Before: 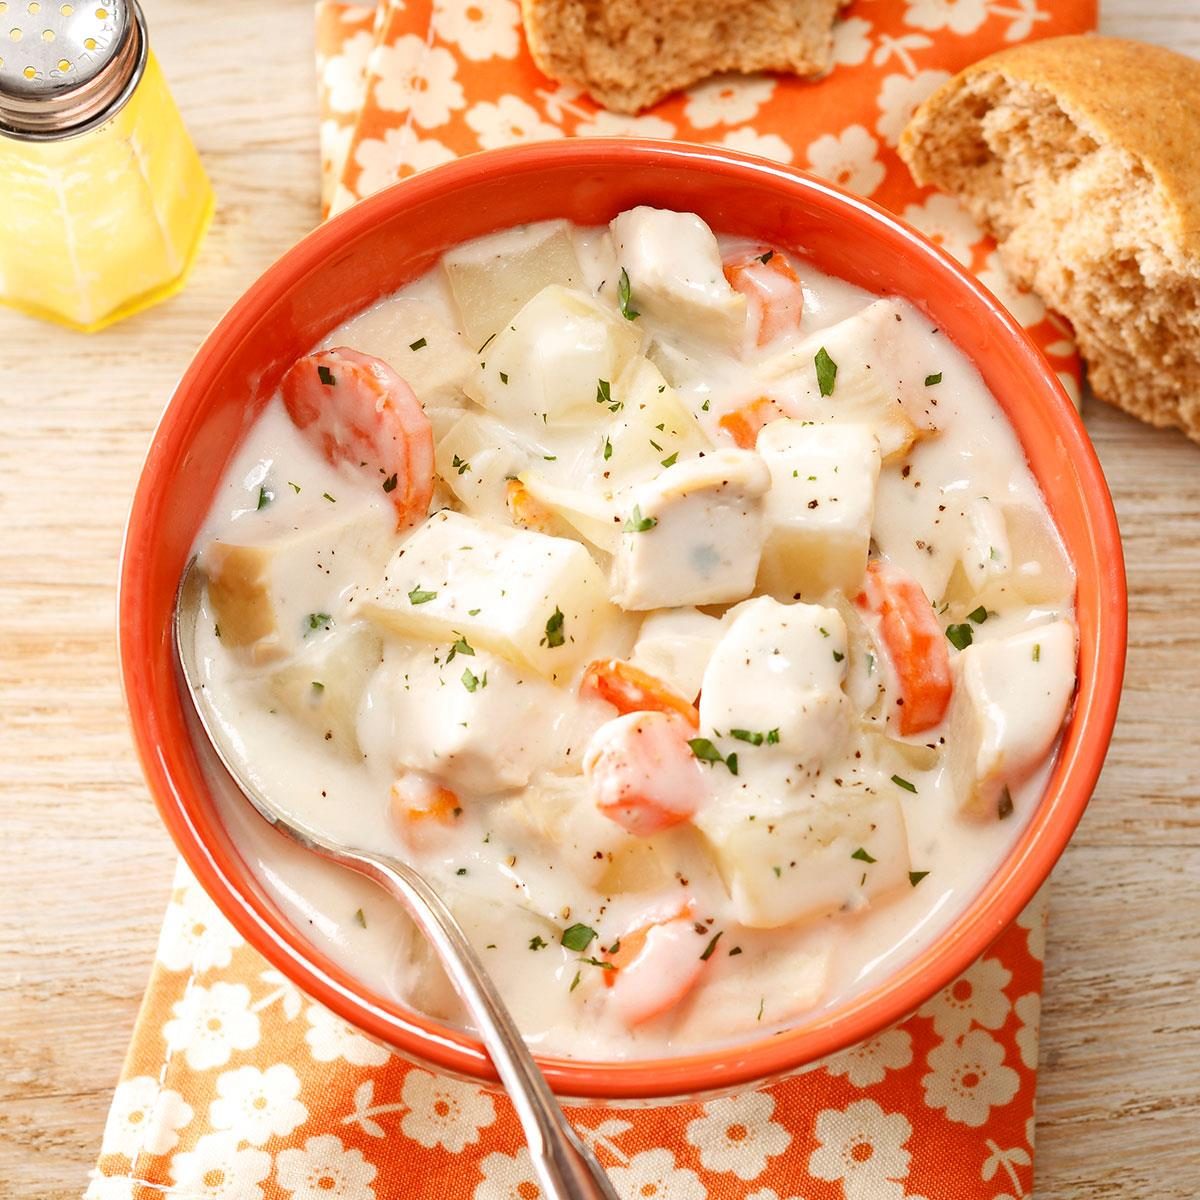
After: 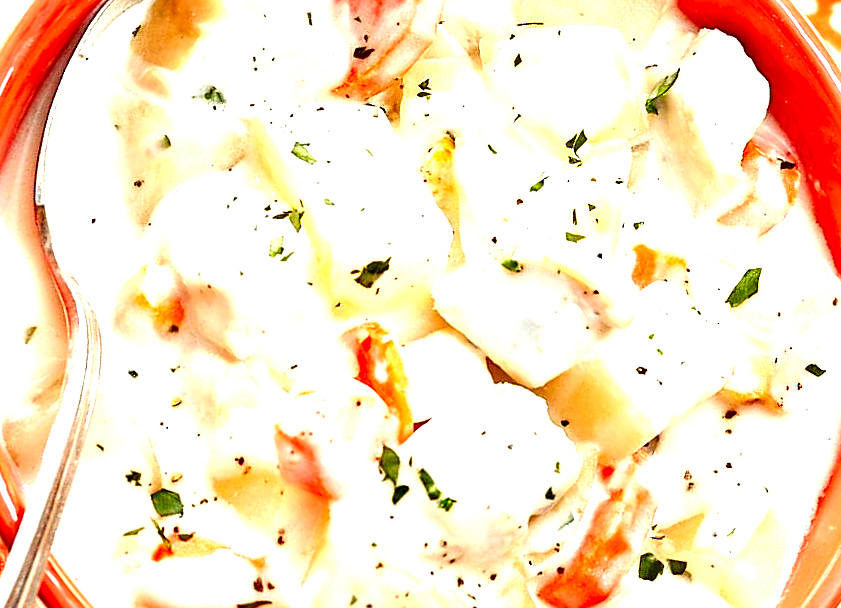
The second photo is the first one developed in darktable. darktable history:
contrast equalizer: octaves 7, y [[0.6 ×6], [0.55 ×6], [0 ×6], [0 ×6], [0 ×6]]
sharpen: on, module defaults
crop and rotate: angle -45.91°, top 16.569%, right 0.839%, bottom 11.7%
exposure: black level correction 0, exposure 1.2 EV, compensate highlight preservation false
